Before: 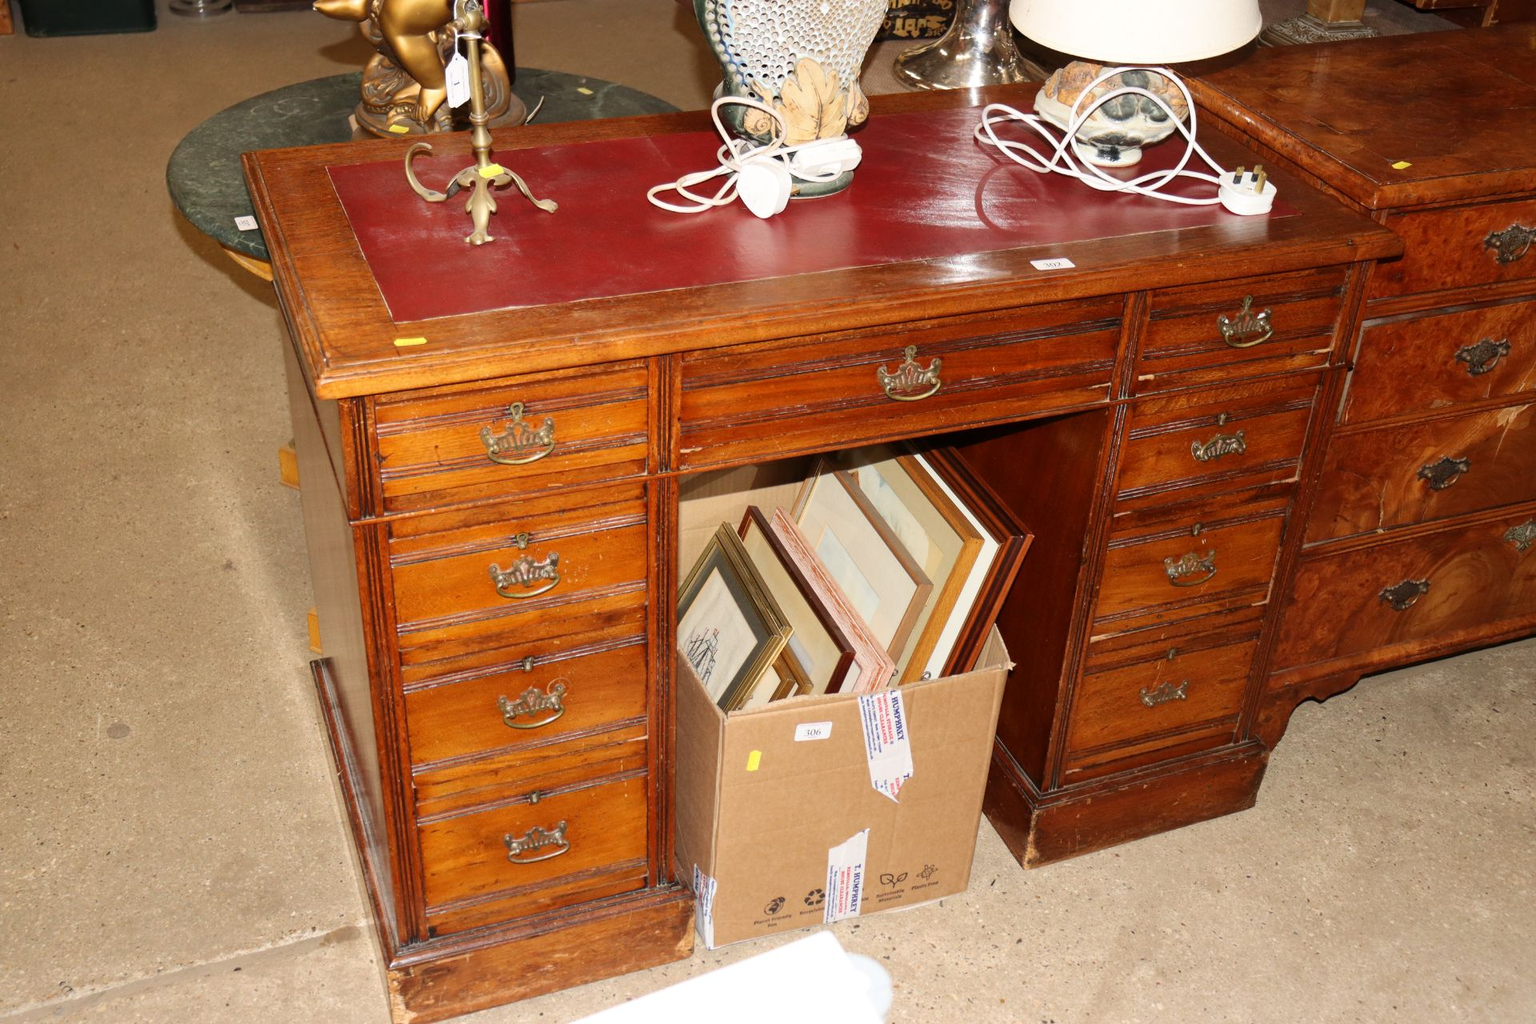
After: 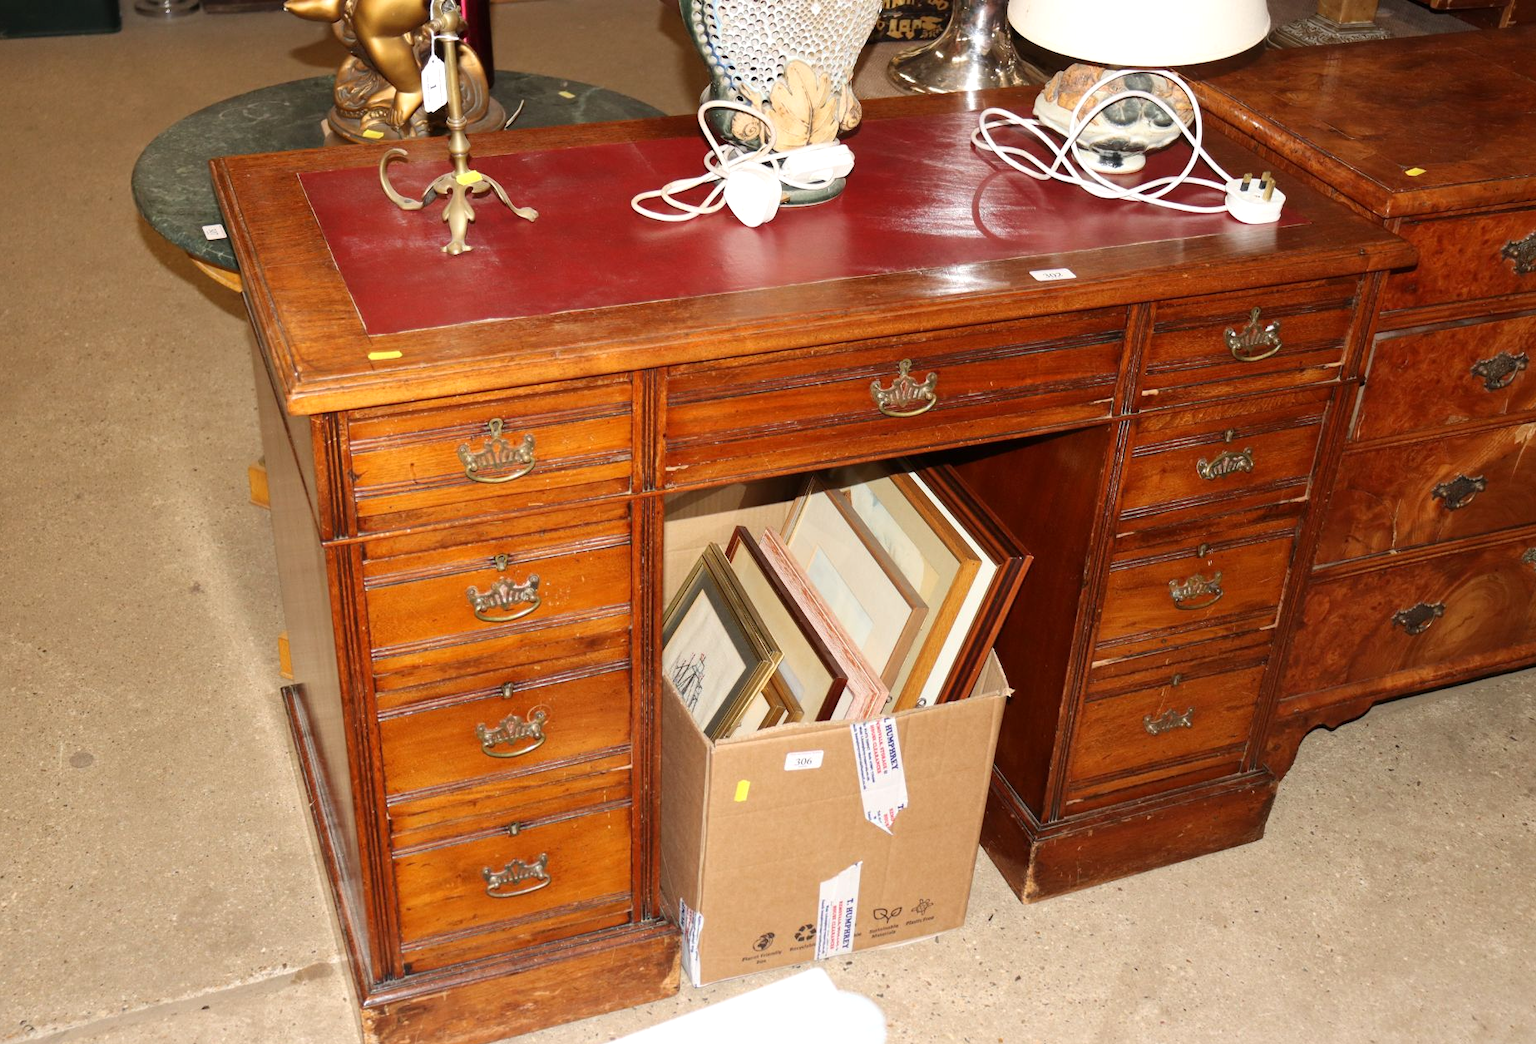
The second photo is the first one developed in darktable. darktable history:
crop and rotate: left 2.608%, right 1.149%, bottom 1.827%
exposure: exposure 0.128 EV, compensate highlight preservation false
